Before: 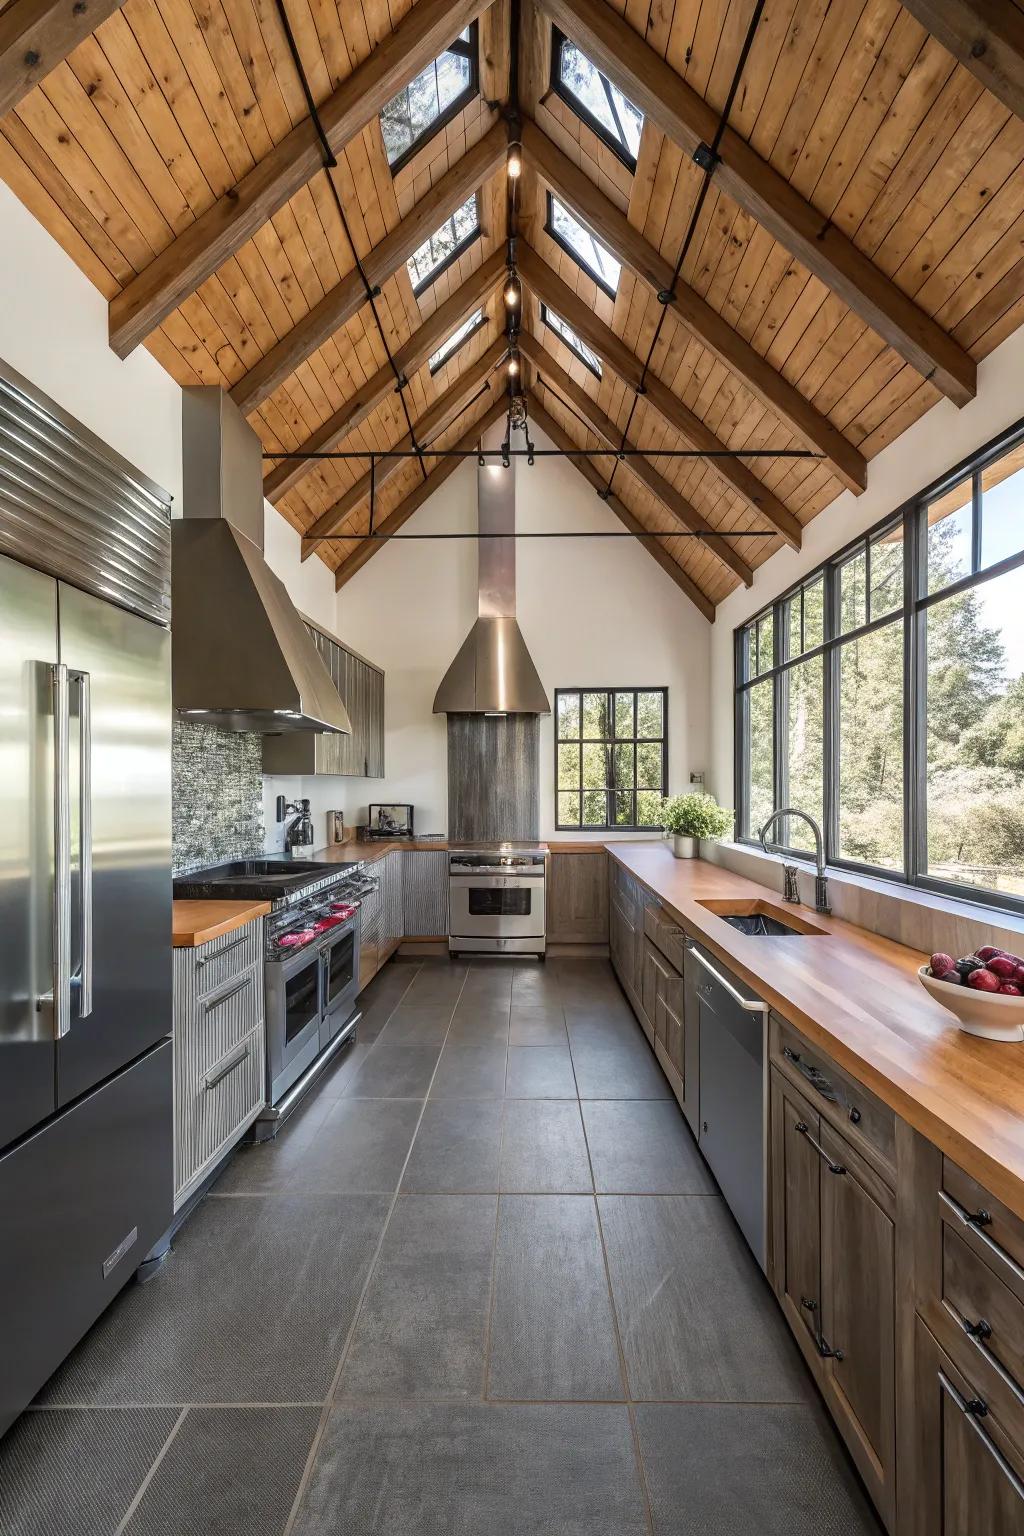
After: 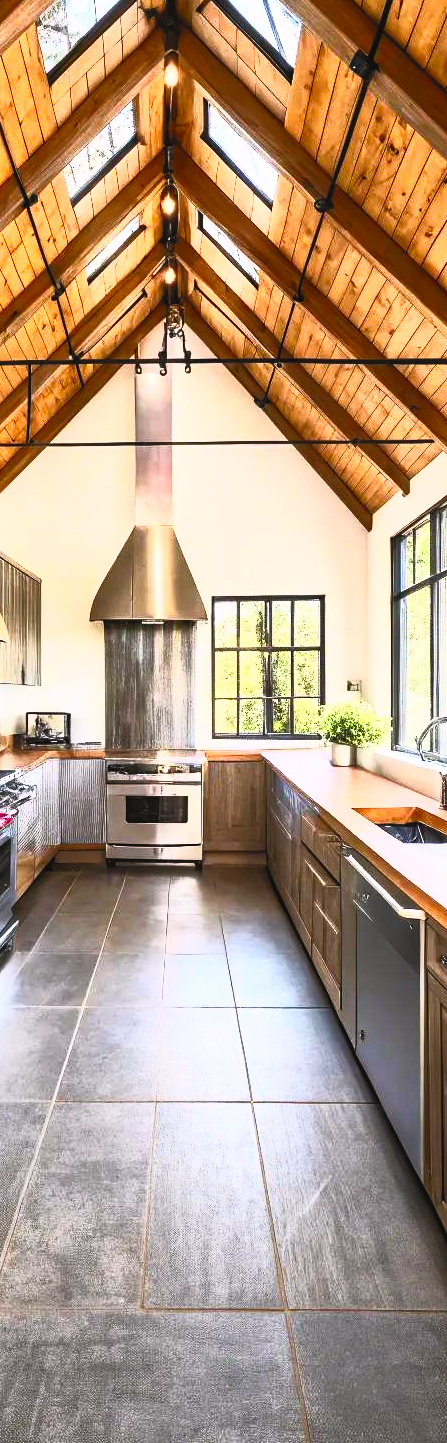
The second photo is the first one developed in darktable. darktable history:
crop: left 33.548%, top 6.036%, right 22.765%
contrast brightness saturation: contrast 0.988, brightness 0.995, saturation 0.987
color correction: highlights a* 2.99, highlights b* -1.51, shadows a* -0.113, shadows b* 1.93, saturation 0.981
filmic rgb: black relative exposure -7.65 EV, white relative exposure 4.56 EV, threshold 5.99 EV, hardness 3.61, enable highlight reconstruction true
